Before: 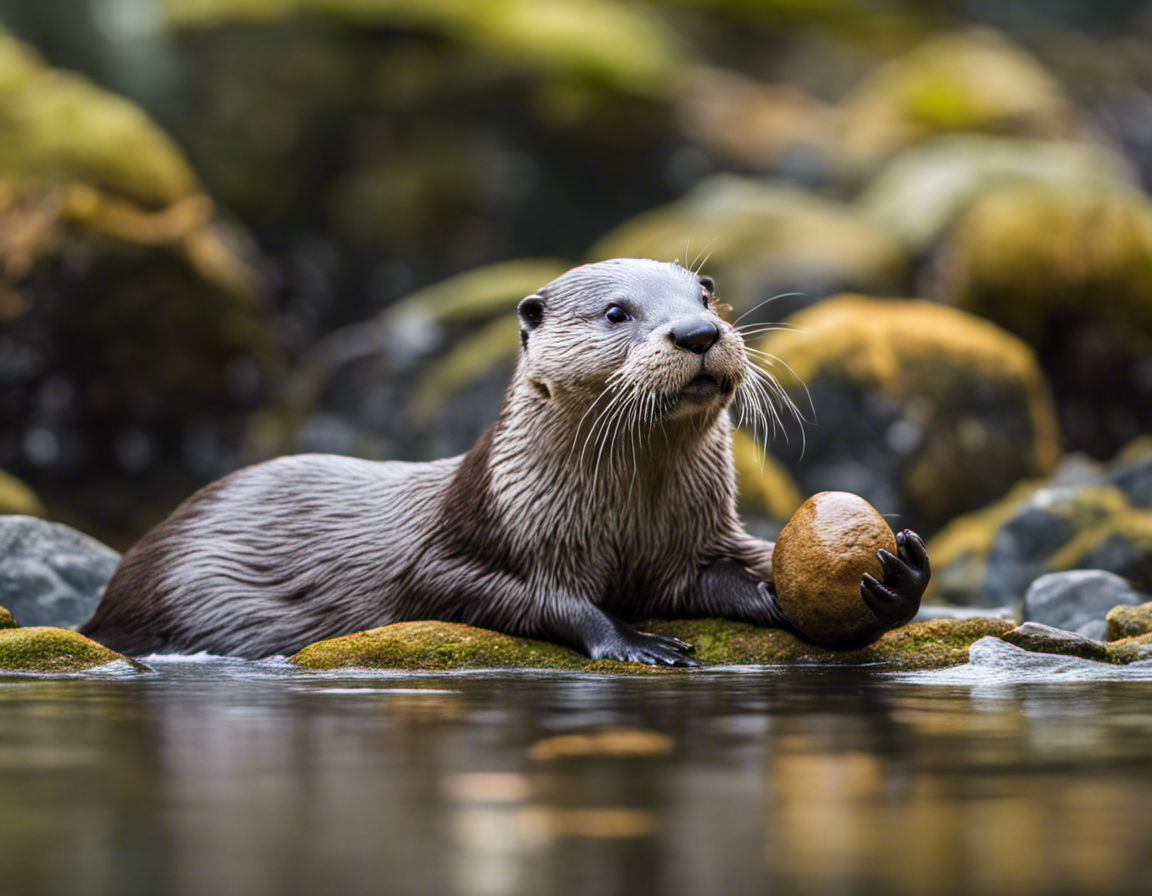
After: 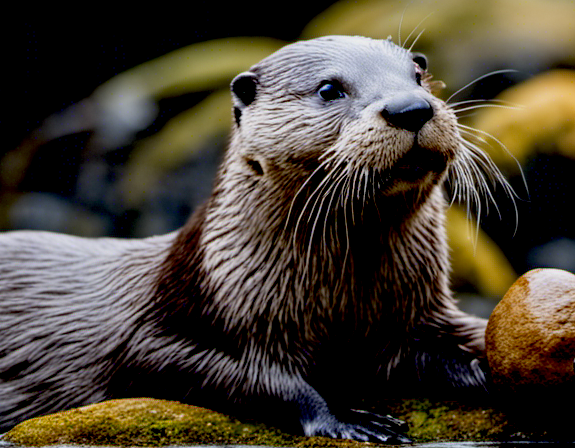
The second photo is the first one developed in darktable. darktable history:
crop: left 25%, top 25%, right 25%, bottom 25%
exposure: black level correction 0.046, exposure -0.228 EV, compensate highlight preservation false
